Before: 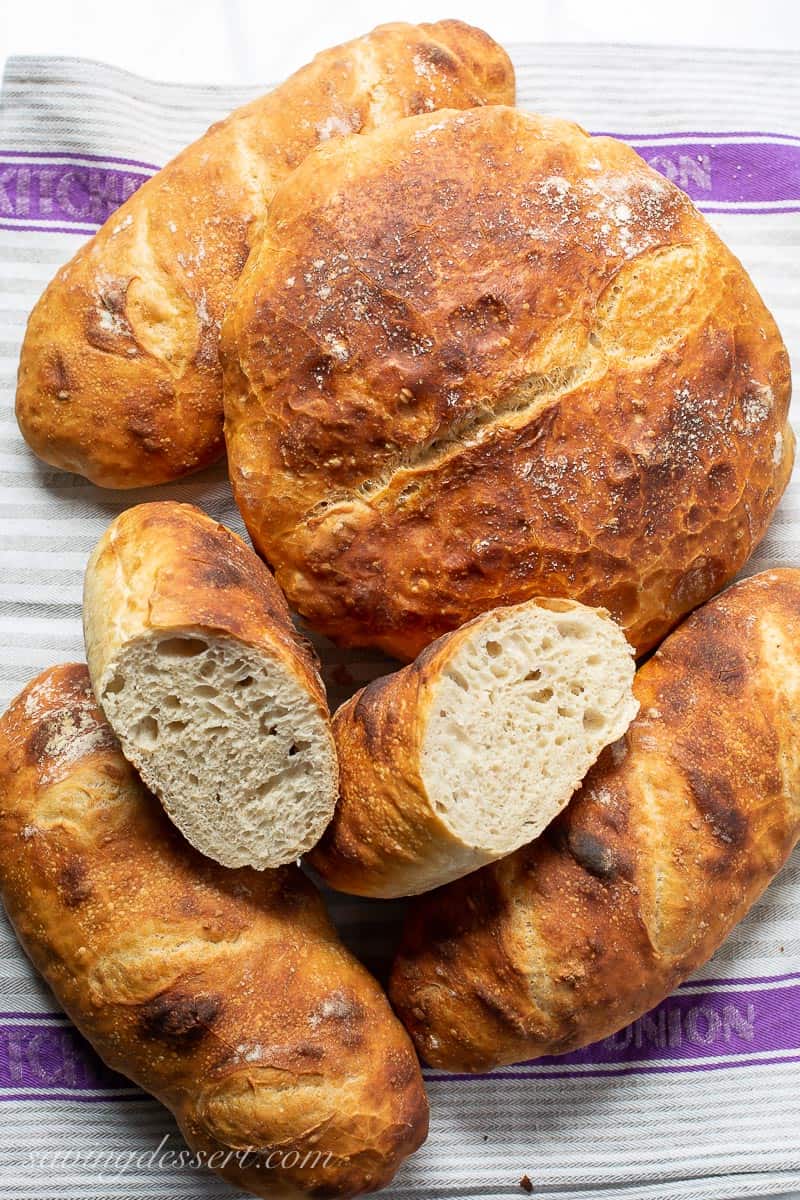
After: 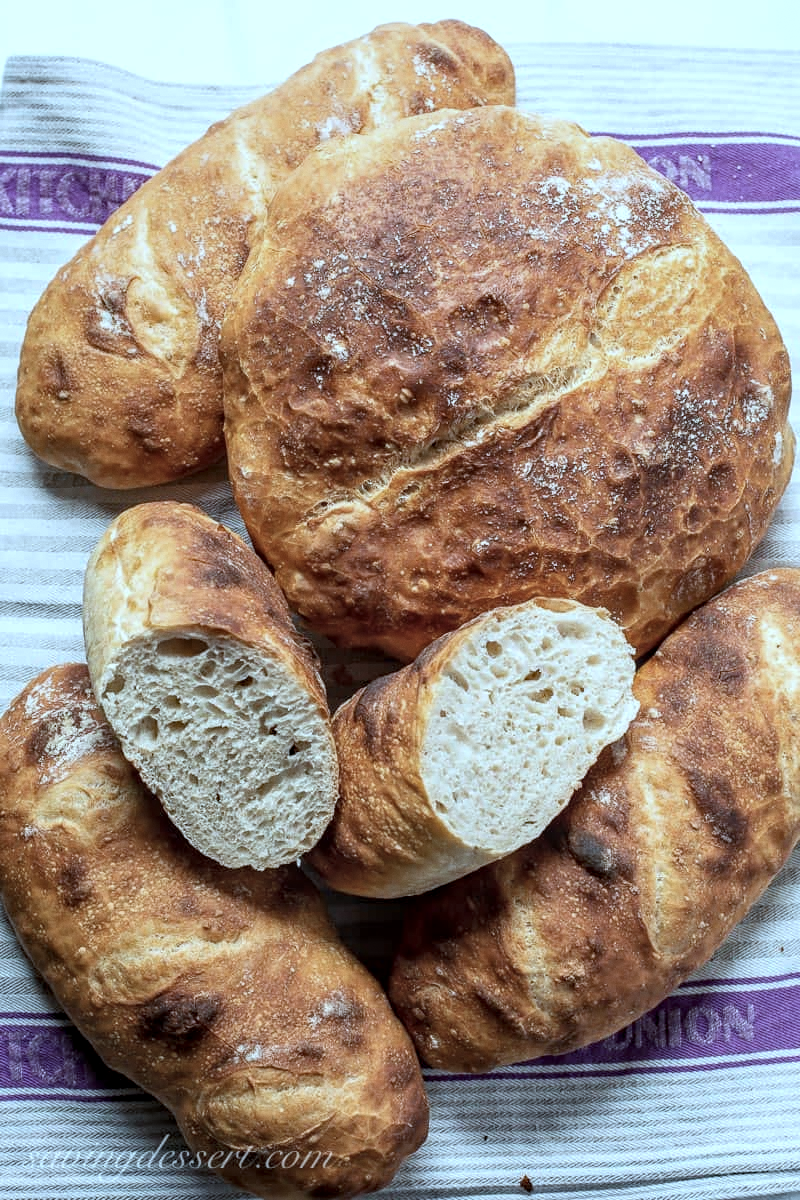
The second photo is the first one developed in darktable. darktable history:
white balance: red 0.984, blue 1.059
grain: coarseness 0.09 ISO, strength 10%
local contrast: on, module defaults
haze removal: adaptive false
color correction: highlights a* -12.64, highlights b* -18.1, saturation 0.7
